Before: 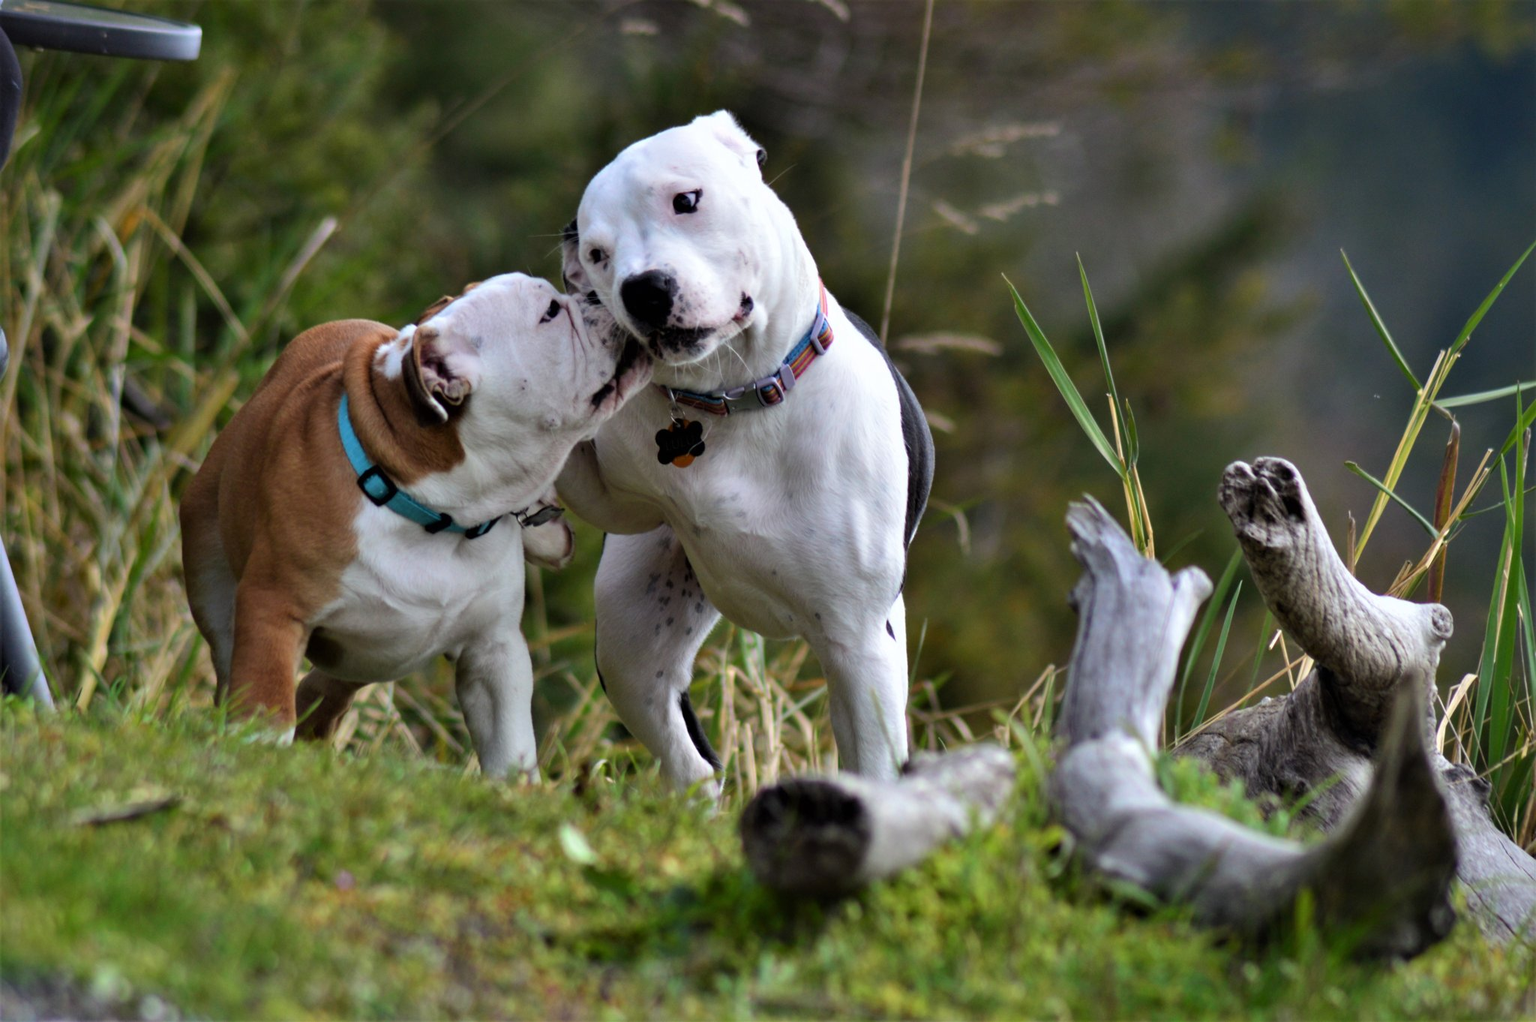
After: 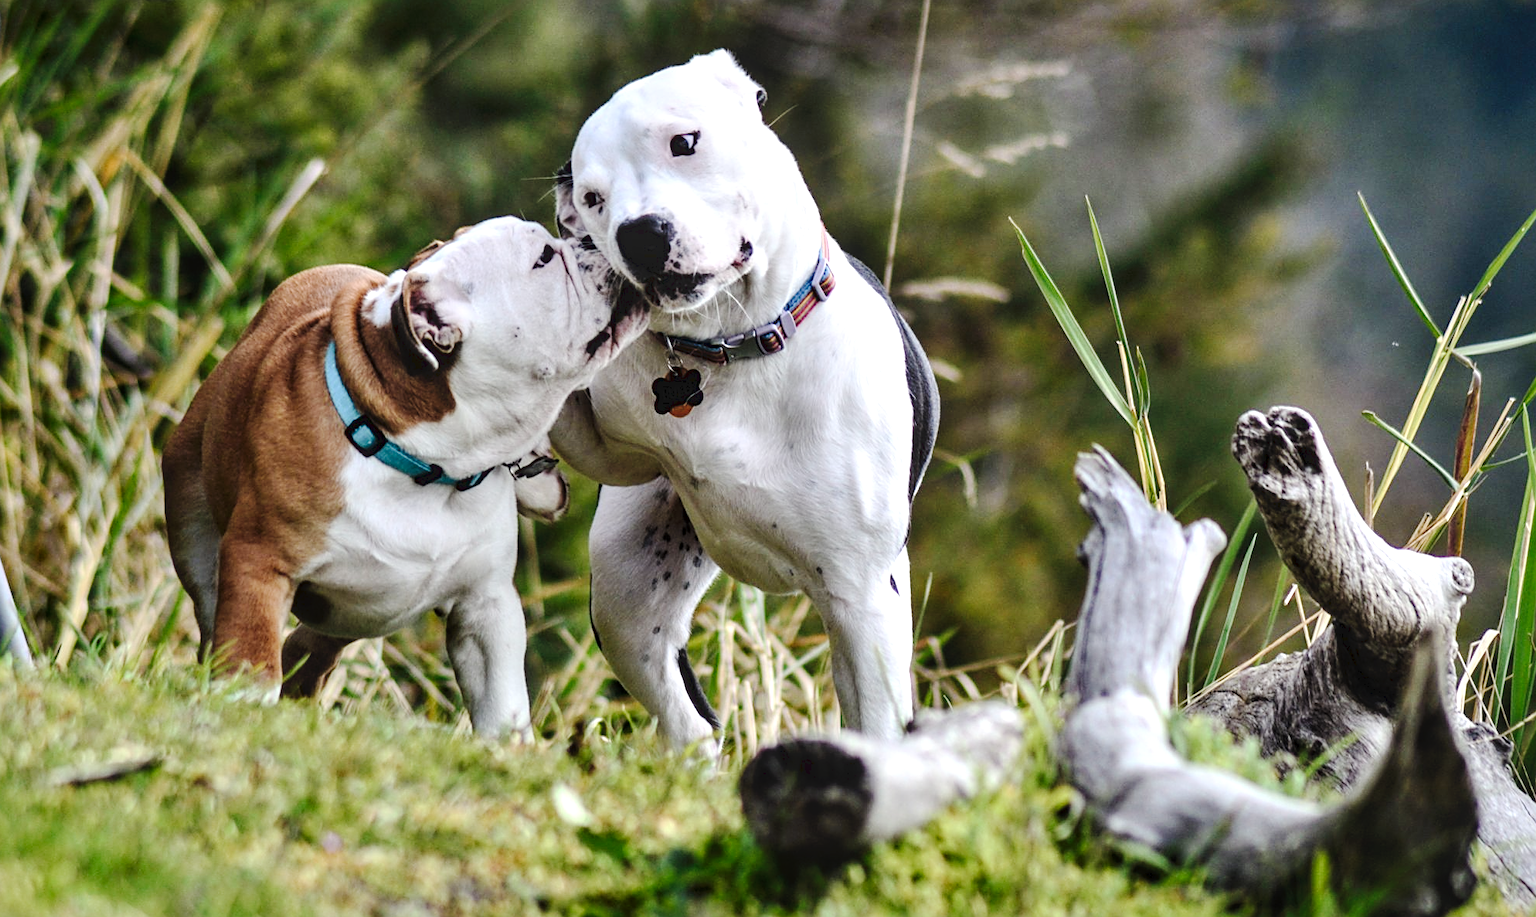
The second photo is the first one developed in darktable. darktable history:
local contrast: on, module defaults
exposure: exposure 0.496 EV, compensate highlight preservation false
crop: left 1.507%, top 6.147%, right 1.379%, bottom 6.637%
contrast brightness saturation: contrast 0.11, saturation -0.17
color zones: curves: ch1 [(0.077, 0.436) (0.25, 0.5) (0.75, 0.5)]
tone curve: curves: ch0 [(0, 0) (0.003, 0.034) (0.011, 0.038) (0.025, 0.046) (0.044, 0.054) (0.069, 0.06) (0.1, 0.079) (0.136, 0.114) (0.177, 0.151) (0.224, 0.213) (0.277, 0.293) (0.335, 0.385) (0.399, 0.482) (0.468, 0.578) (0.543, 0.655) (0.623, 0.724) (0.709, 0.786) (0.801, 0.854) (0.898, 0.922) (1, 1)], preserve colors none
sharpen: on, module defaults
